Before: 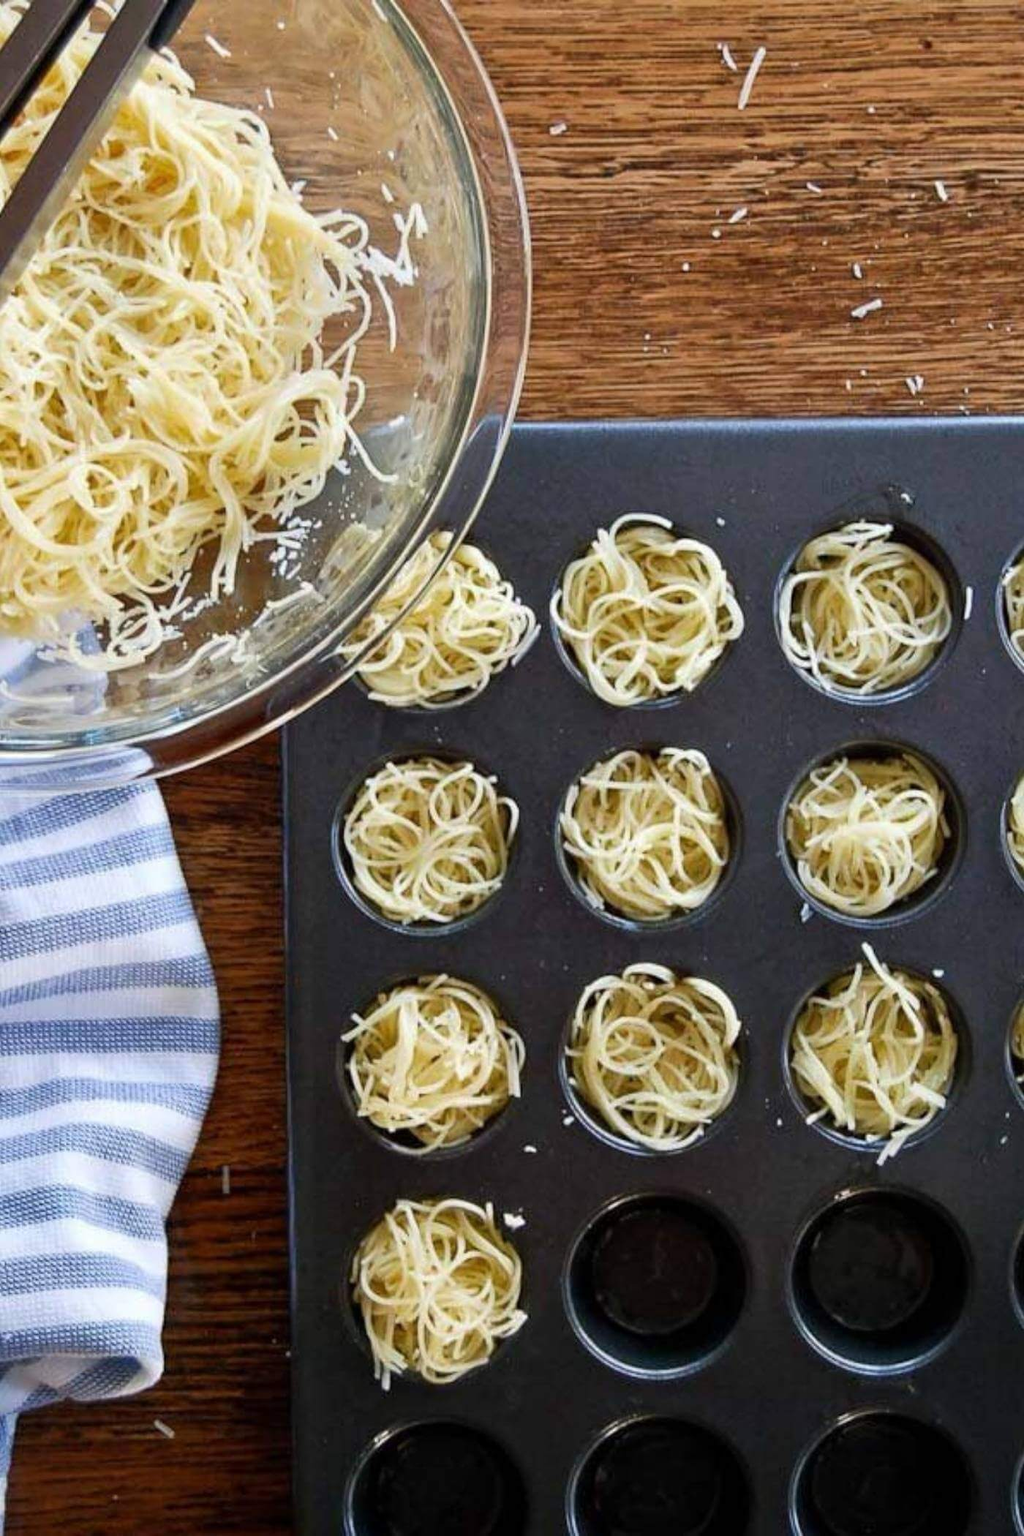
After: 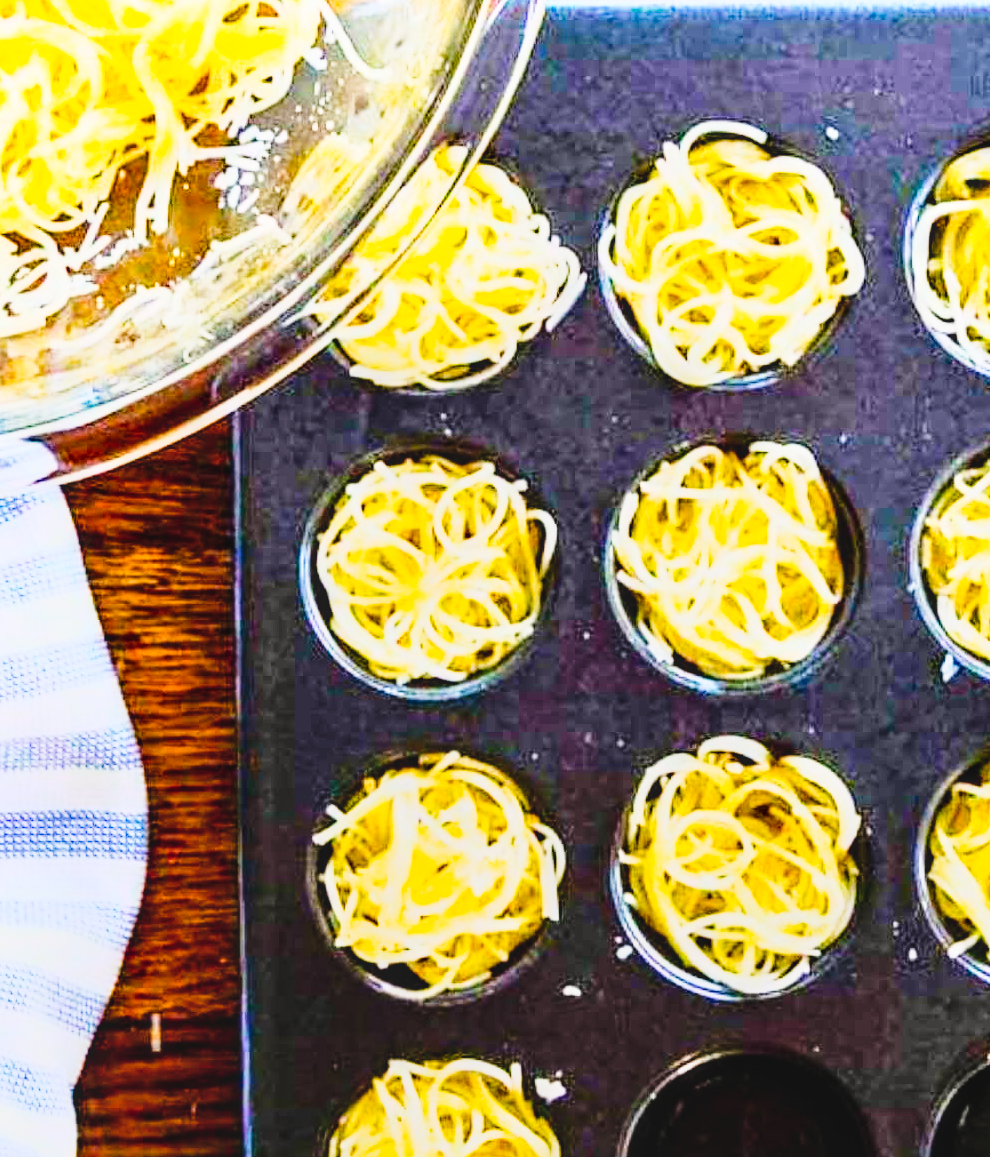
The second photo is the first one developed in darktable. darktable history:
exposure: exposure 0.6 EV, compensate exposure bias true, compensate highlight preservation false
local contrast: on, module defaults
tone curve: curves: ch0 [(0.003, 0.032) (0.037, 0.037) (0.142, 0.117) (0.279, 0.311) (0.405, 0.49) (0.526, 0.651) (0.722, 0.857) (0.875, 0.946) (1, 0.98)]; ch1 [(0, 0) (0.305, 0.325) (0.453, 0.437) (0.482, 0.474) (0.501, 0.498) (0.515, 0.523) (0.559, 0.591) (0.6, 0.643) (0.656, 0.707) (1, 1)]; ch2 [(0, 0) (0.323, 0.277) (0.424, 0.396) (0.479, 0.484) (0.499, 0.502) (0.515, 0.537) (0.573, 0.602) (0.653, 0.675) (0.75, 0.756) (1, 1)], preserve colors none
haze removal: strength 0.294, distance 0.247, adaptive false
base curve: curves: ch0 [(0, 0) (0.028, 0.03) (0.121, 0.232) (0.46, 0.748) (0.859, 0.968) (1, 1)]
color balance rgb: highlights gain › luminance 1.281%, highlights gain › chroma 0.473%, highlights gain › hue 41.75°, linear chroma grading › global chroma 33.883%, perceptual saturation grading › global saturation 0.514%, global vibrance 45.596%
crop: left 10.952%, top 27.628%, right 18.289%, bottom 17.269%
